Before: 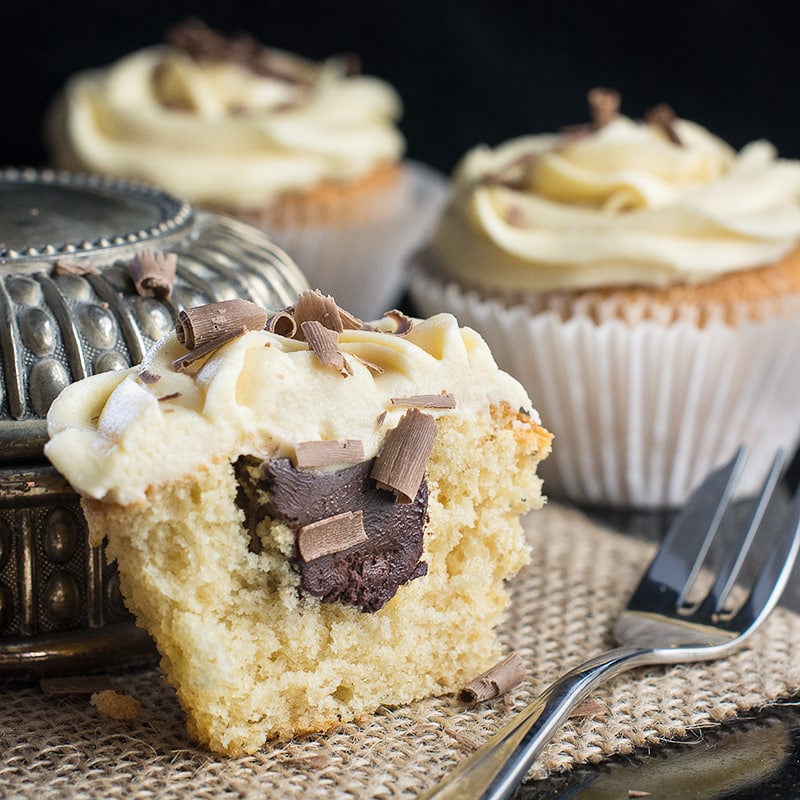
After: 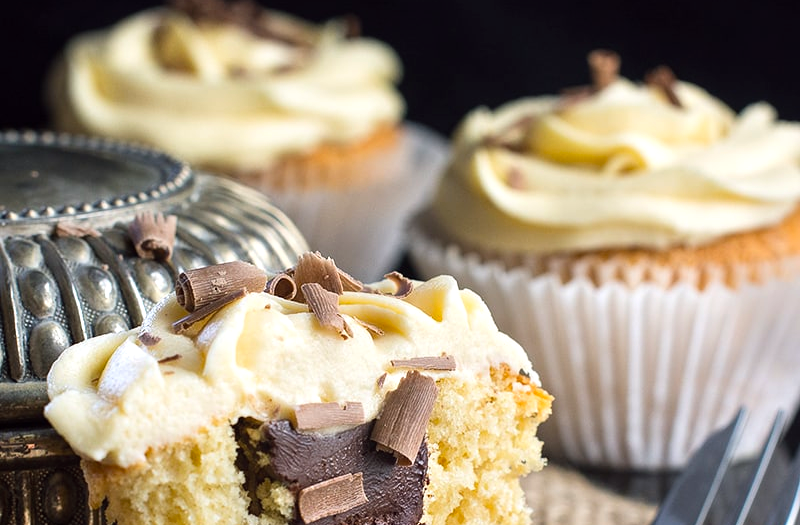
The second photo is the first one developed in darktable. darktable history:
crop and rotate: top 4.848%, bottom 29.503%
color balance: lift [1, 1.001, 0.999, 1.001], gamma [1, 1.004, 1.007, 0.993], gain [1, 0.991, 0.987, 1.013], contrast 7.5%, contrast fulcrum 10%, output saturation 115%
